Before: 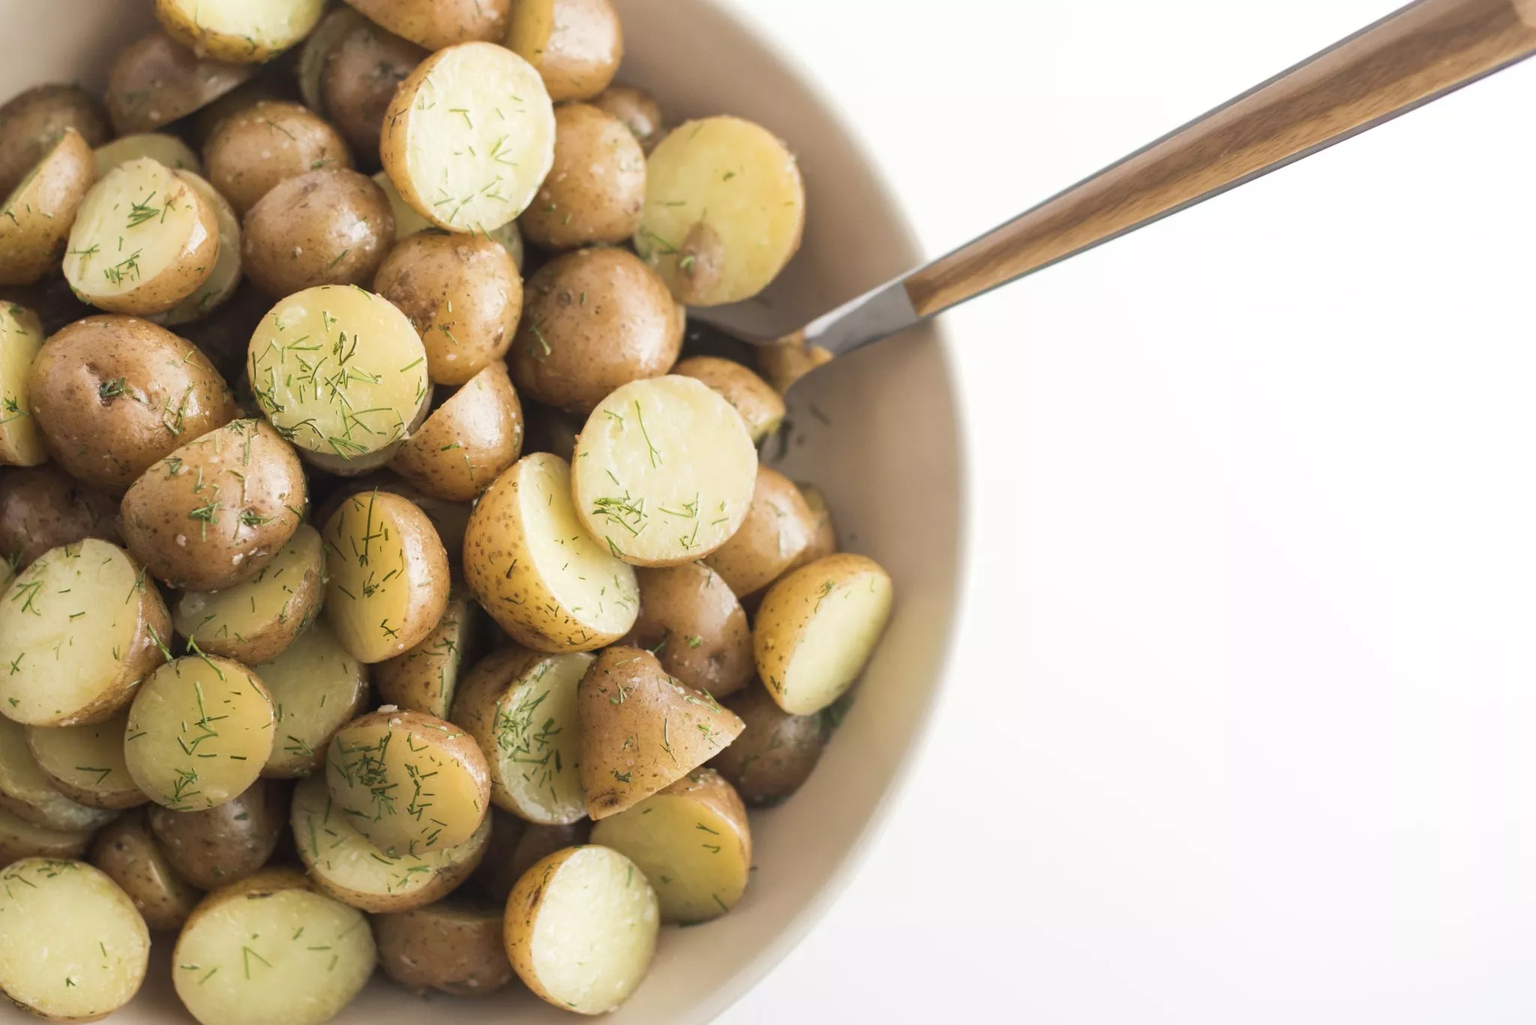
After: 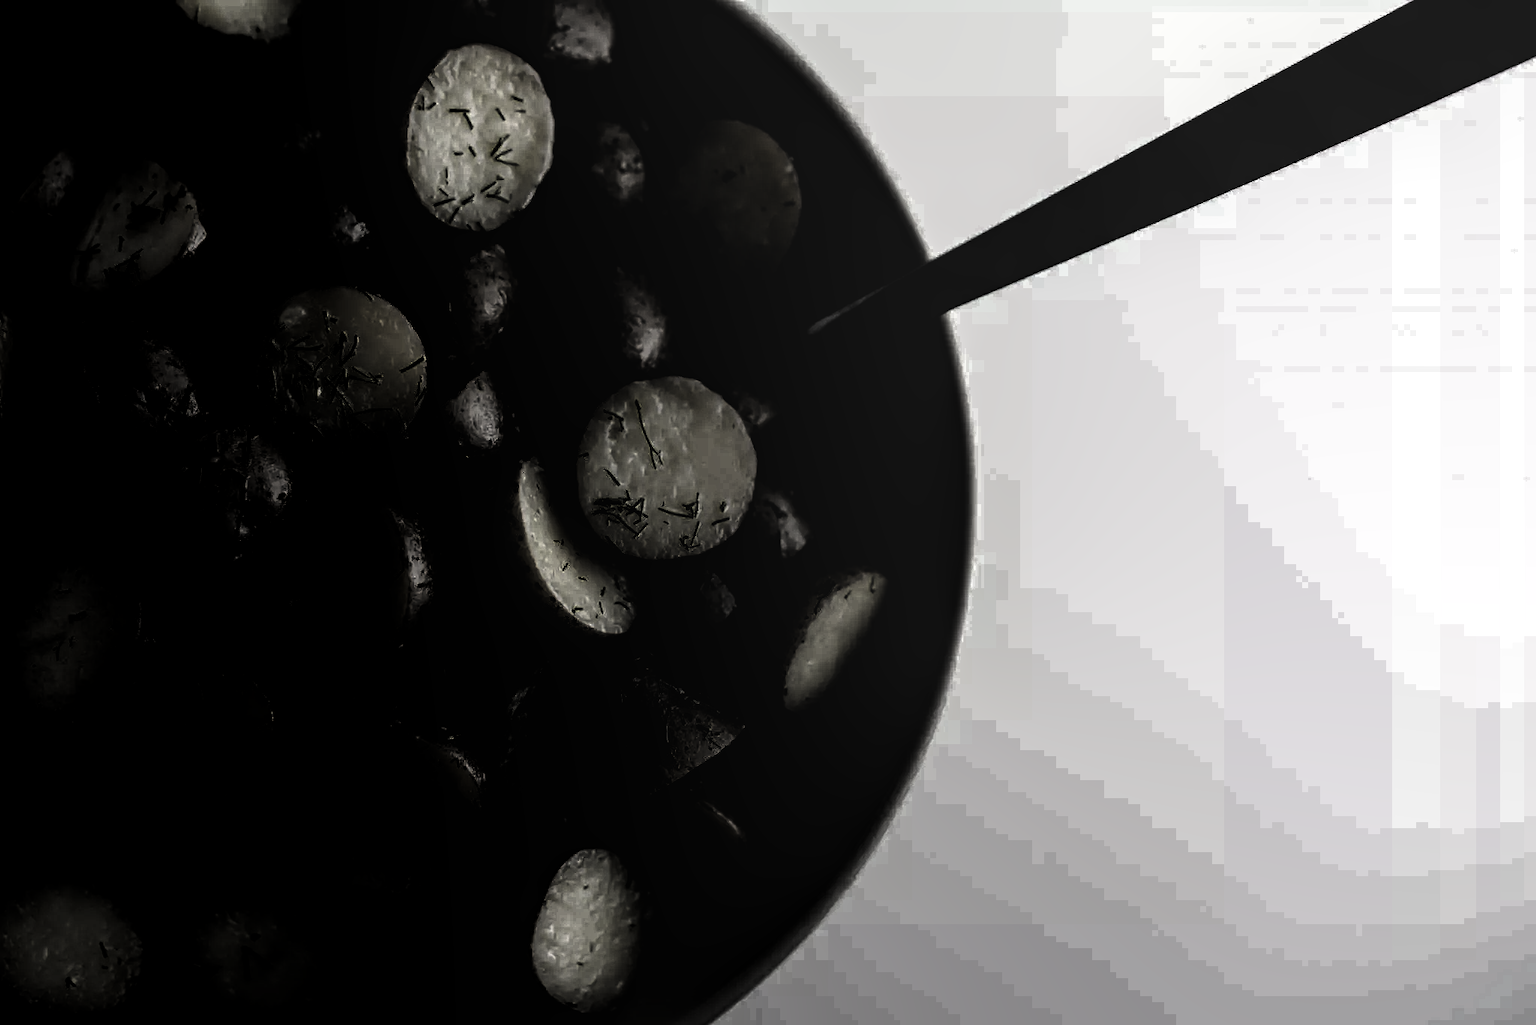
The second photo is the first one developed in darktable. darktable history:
rotate and perspective: automatic cropping off
levels: levels [0.721, 0.937, 0.997]
local contrast: detail 130%
